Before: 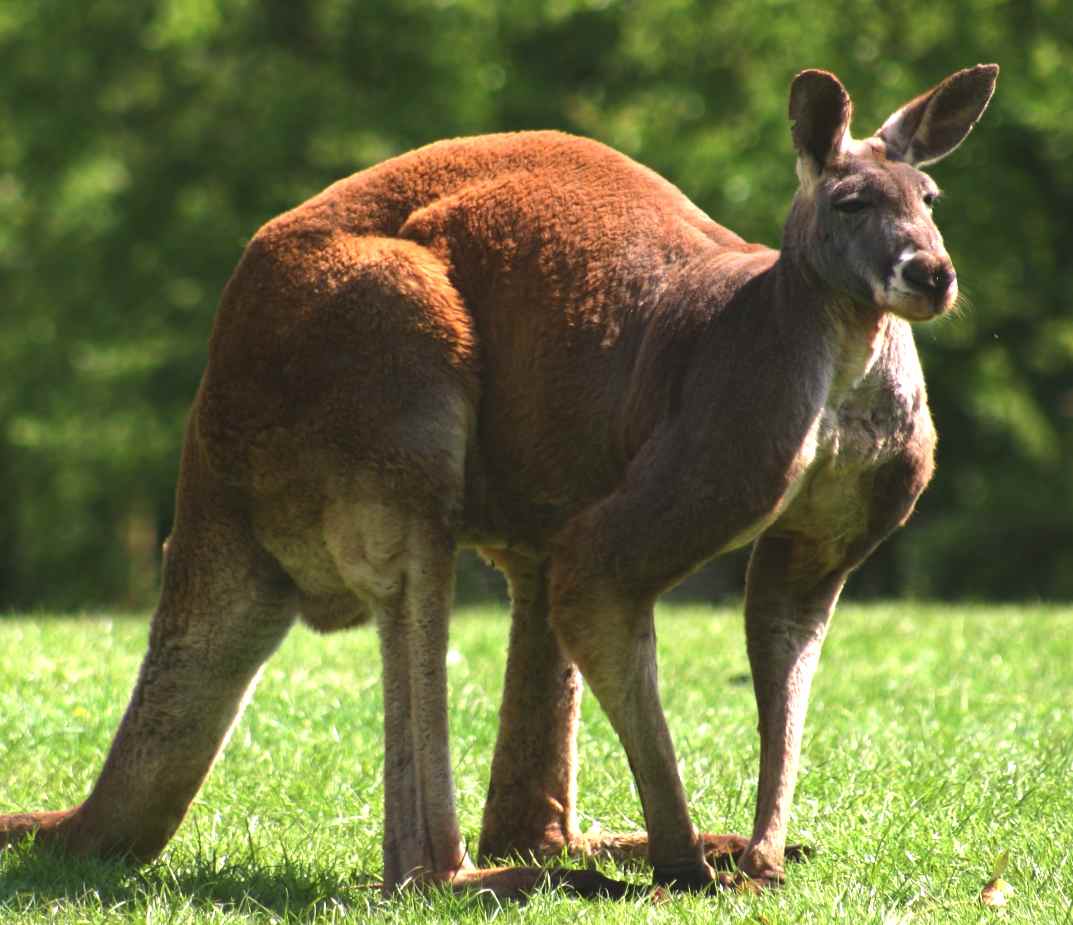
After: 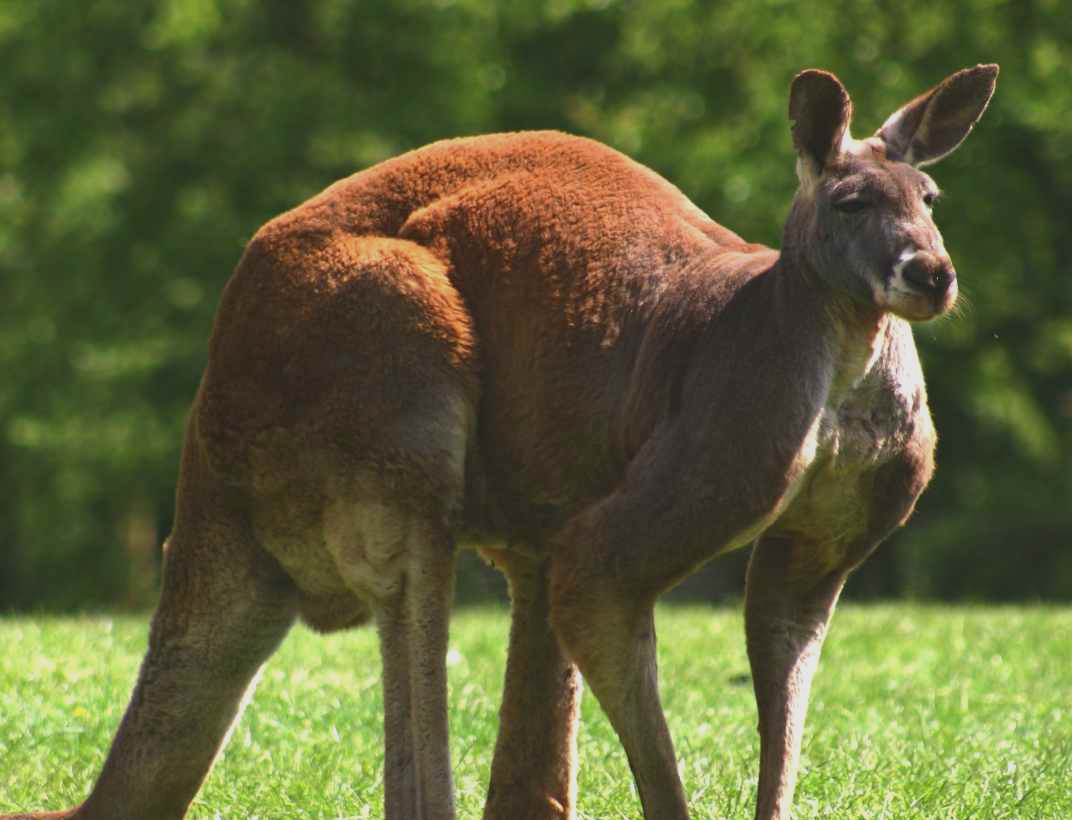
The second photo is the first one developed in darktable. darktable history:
tone equalizer: -8 EV 0.268 EV, -7 EV 0.387 EV, -6 EV 0.412 EV, -5 EV 0.272 EV, -3 EV -0.247 EV, -2 EV -0.397 EV, -1 EV -0.428 EV, +0 EV -0.273 EV
crop and rotate: top 0%, bottom 11.345%
shadows and highlights: shadows 25.4, highlights -25.77
